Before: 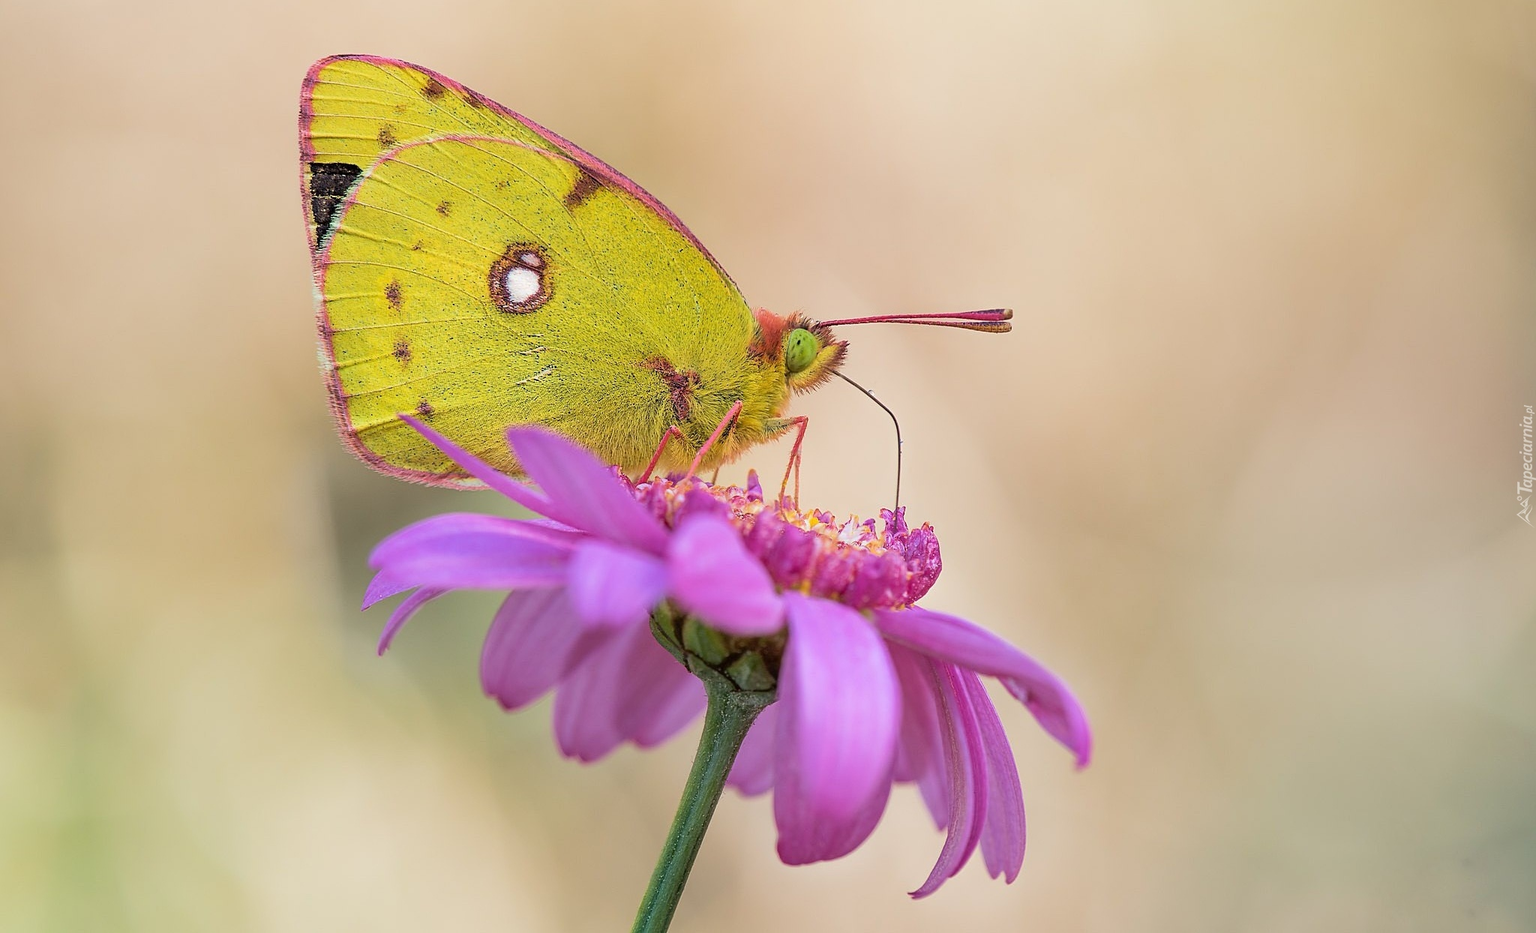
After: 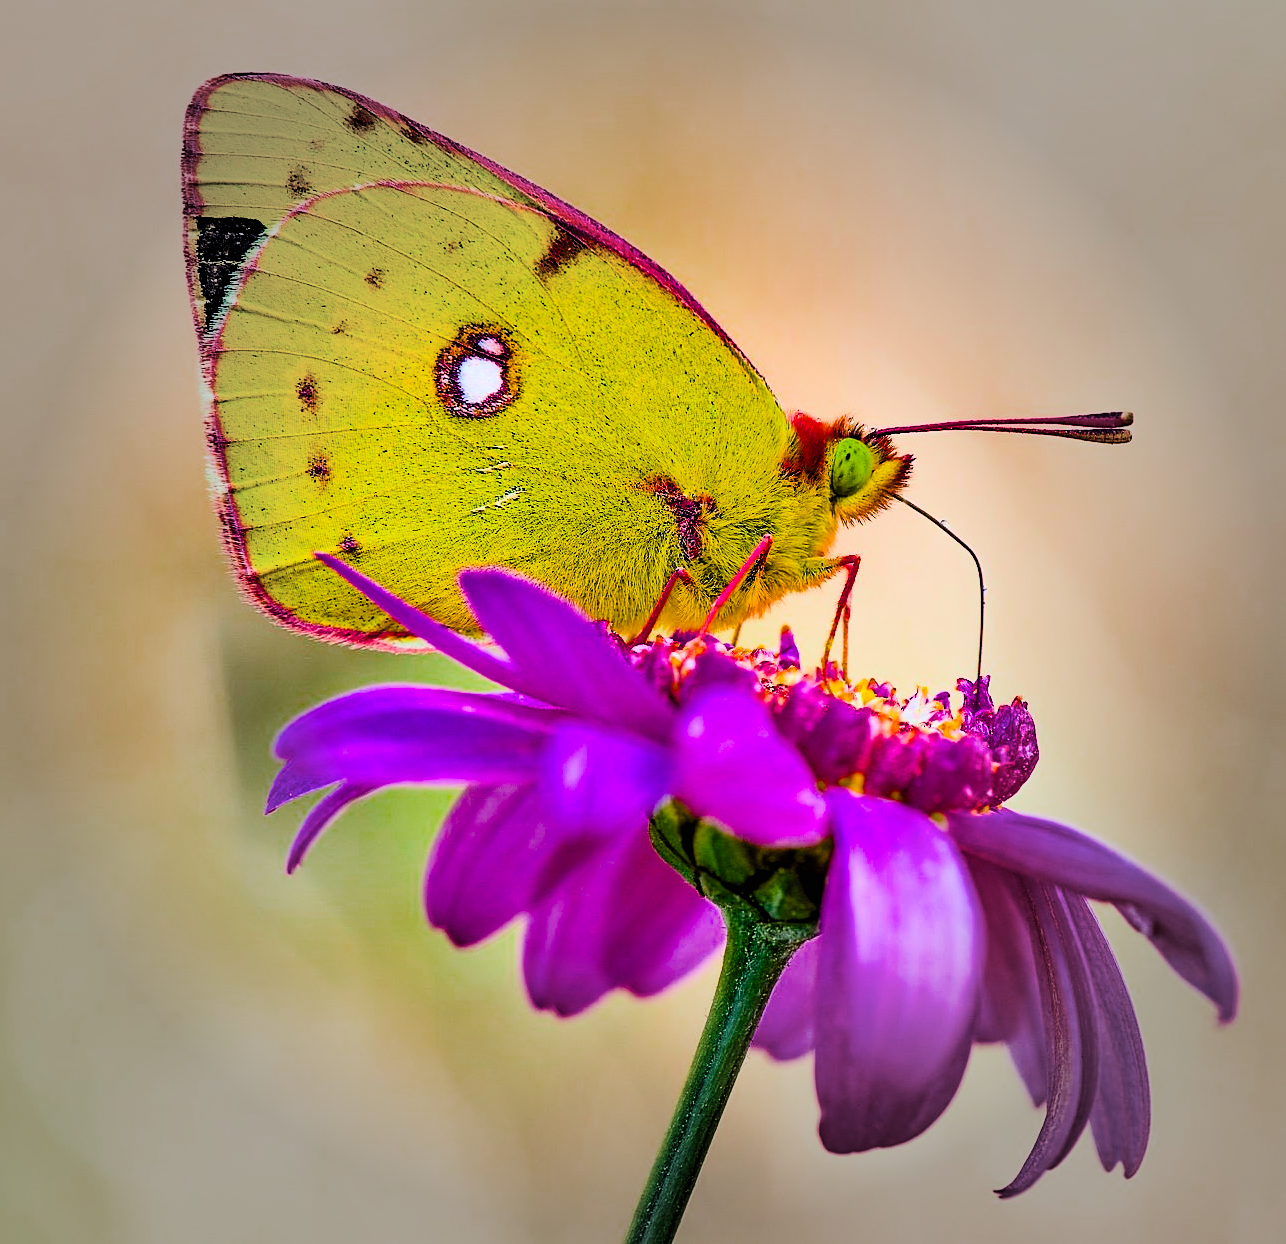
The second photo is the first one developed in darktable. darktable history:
crop: left 10.616%, right 26.572%
exposure: exposure 0.298 EV, compensate exposure bias true, compensate highlight preservation false
contrast brightness saturation: contrast 0.203, brightness 0.162, saturation 0.223
vignetting: fall-off start 48.53%, automatic ratio true, width/height ratio 1.285
color balance rgb: shadows lift › chroma 2.031%, shadows lift › hue 219.79°, perceptual saturation grading › global saturation 42.205%, global vibrance 16.552%, saturation formula JzAzBz (2021)
contrast equalizer: y [[0.6 ×6], [0.55 ×6], [0 ×6], [0 ×6], [0 ×6]]
filmic rgb: black relative exposure -7.82 EV, white relative exposure 4.28 EV, hardness 3.86
